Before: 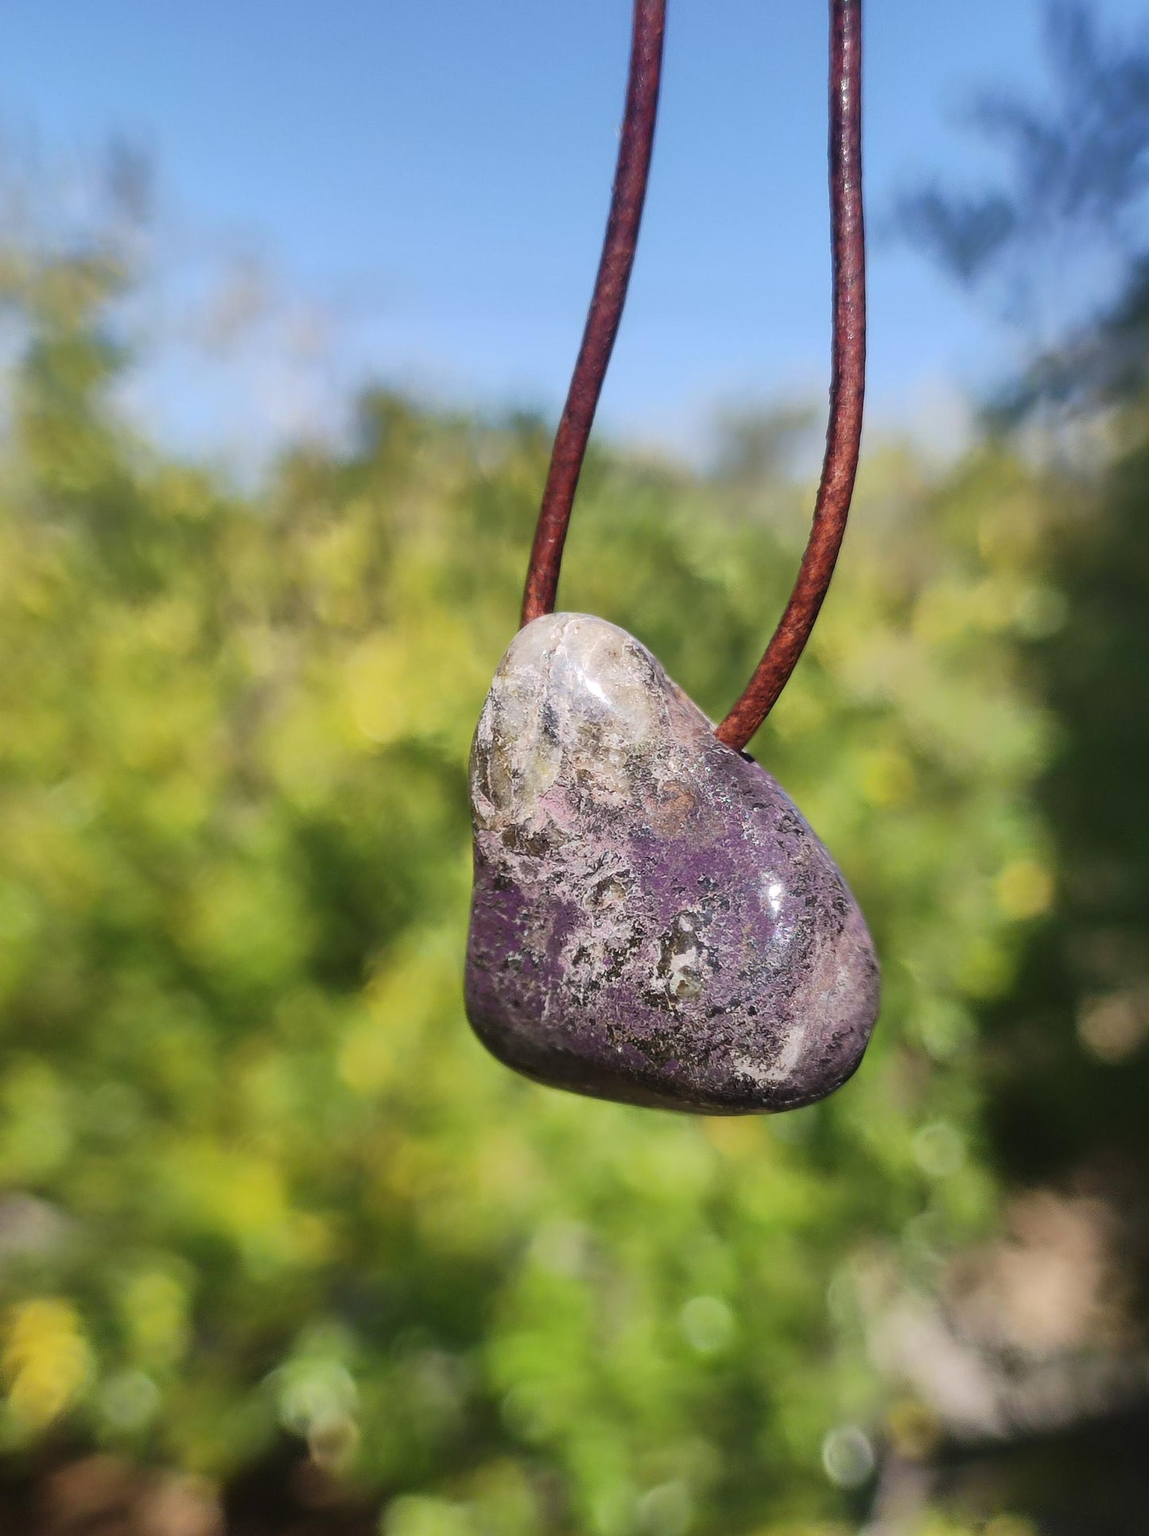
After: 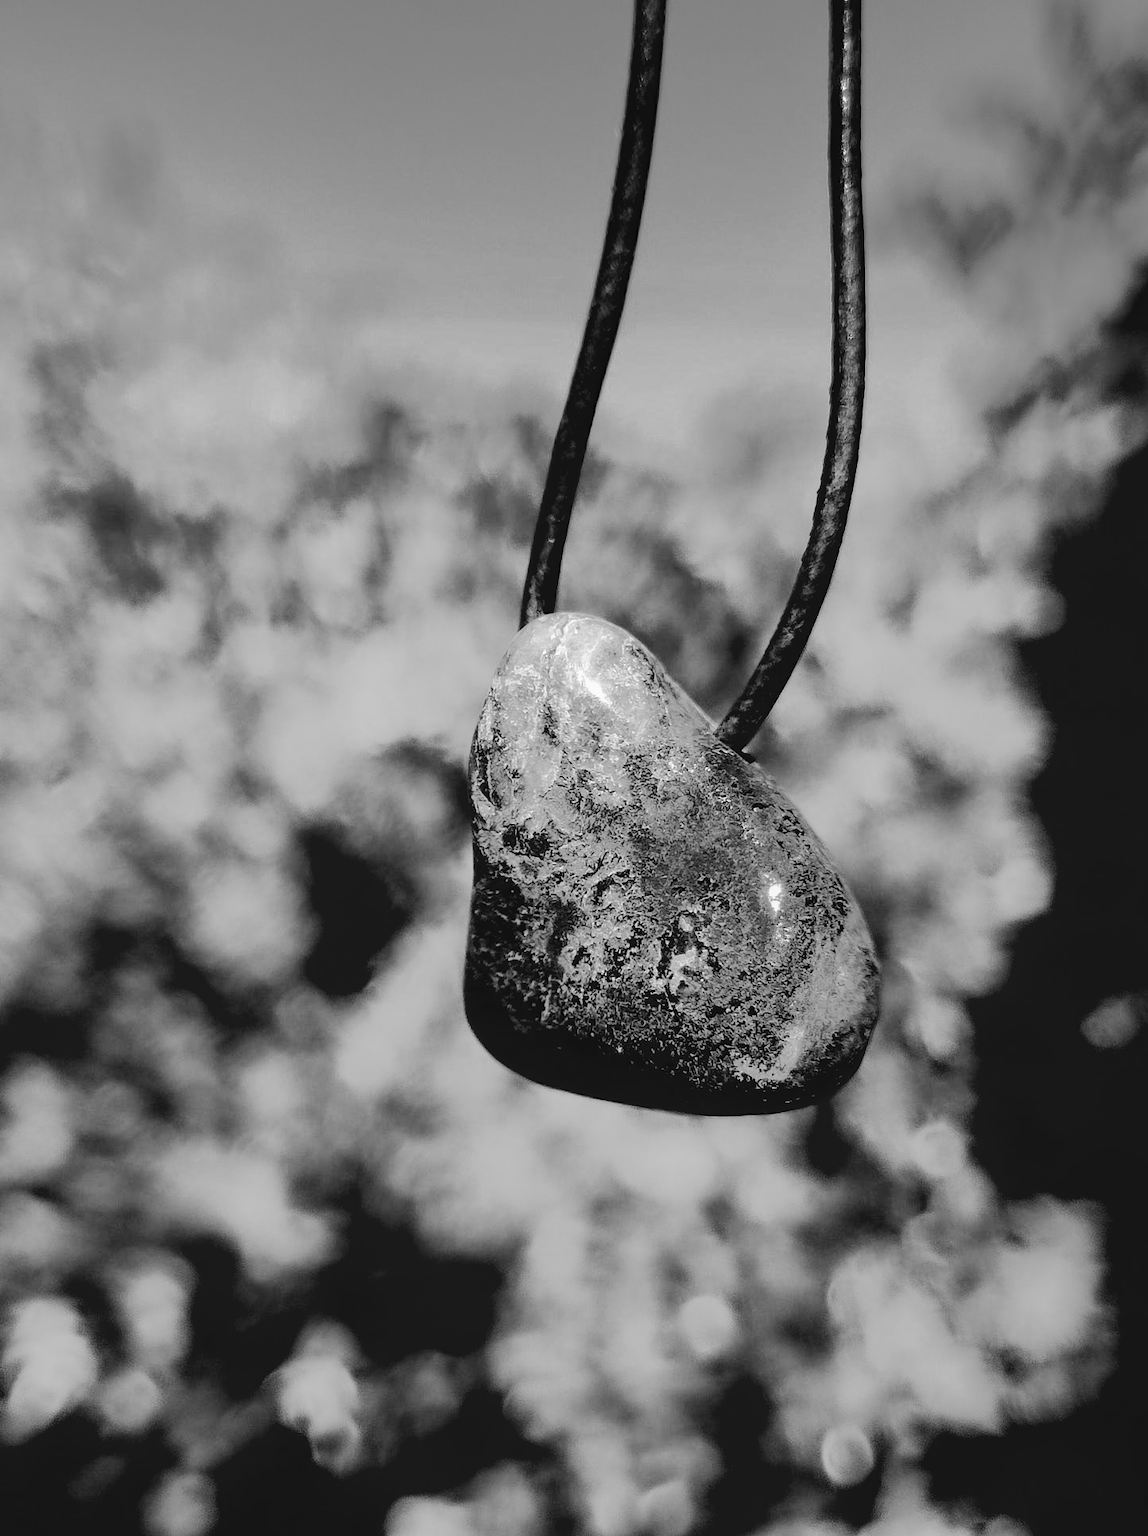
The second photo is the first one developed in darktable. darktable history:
monochrome: a -6.99, b 35.61, size 1.4
base curve: curves: ch0 [(0.065, 0.026) (0.236, 0.358) (0.53, 0.546) (0.777, 0.841) (0.924, 0.992)], preserve colors average RGB
velvia: strength 39.63%
contrast brightness saturation: contrast 0.13, brightness -0.24, saturation 0.14
